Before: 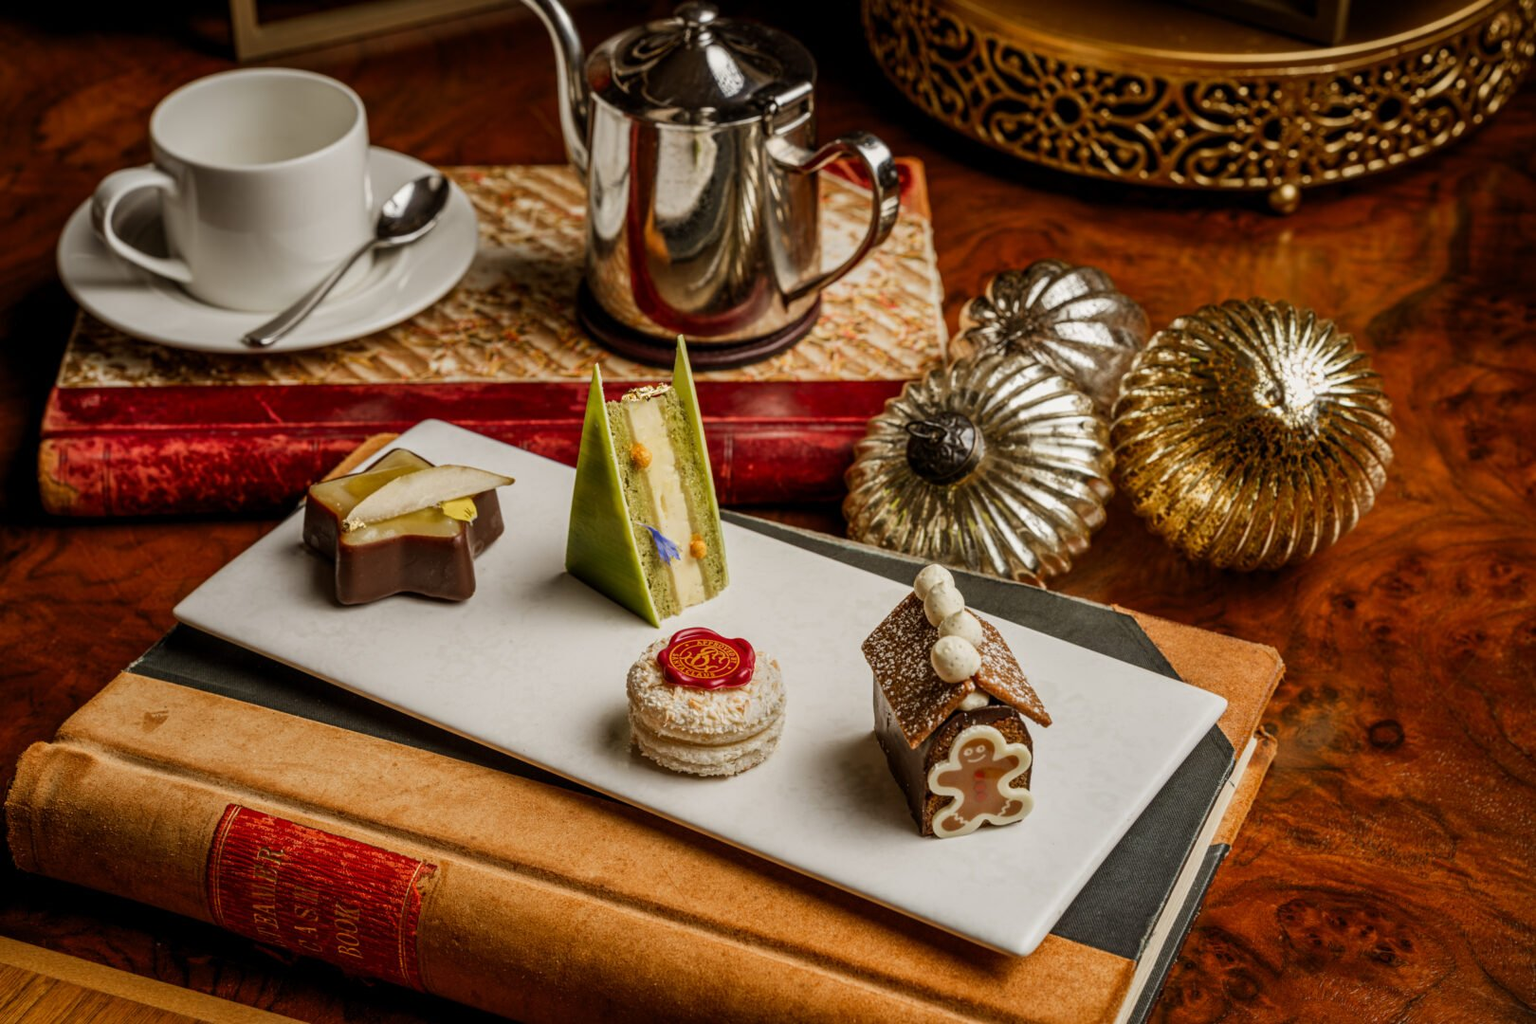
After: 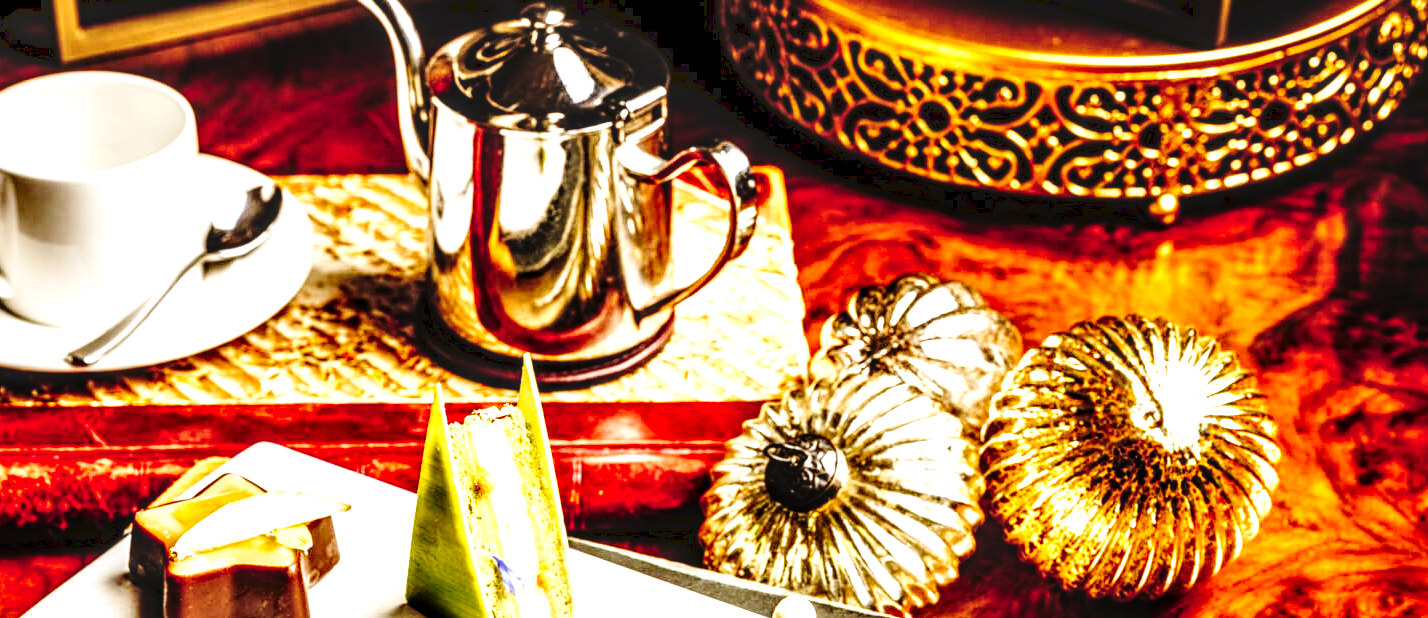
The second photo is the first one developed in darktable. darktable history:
tone curve: curves: ch0 [(0, 0) (0.003, 0.108) (0.011, 0.108) (0.025, 0.108) (0.044, 0.113) (0.069, 0.113) (0.1, 0.121) (0.136, 0.136) (0.177, 0.16) (0.224, 0.192) (0.277, 0.246) (0.335, 0.324) (0.399, 0.419) (0.468, 0.518) (0.543, 0.622) (0.623, 0.721) (0.709, 0.815) (0.801, 0.893) (0.898, 0.949) (1, 1)], preserve colors none
base curve: curves: ch0 [(0, 0) (0.028, 0.03) (0.121, 0.232) (0.46, 0.748) (0.859, 0.968) (1, 1)], preserve colors none
crop and rotate: left 11.812%, bottom 42.776%
local contrast: highlights 65%, shadows 54%, detail 169%, midtone range 0.514
exposure: exposure 1.089 EV, compensate highlight preservation false
